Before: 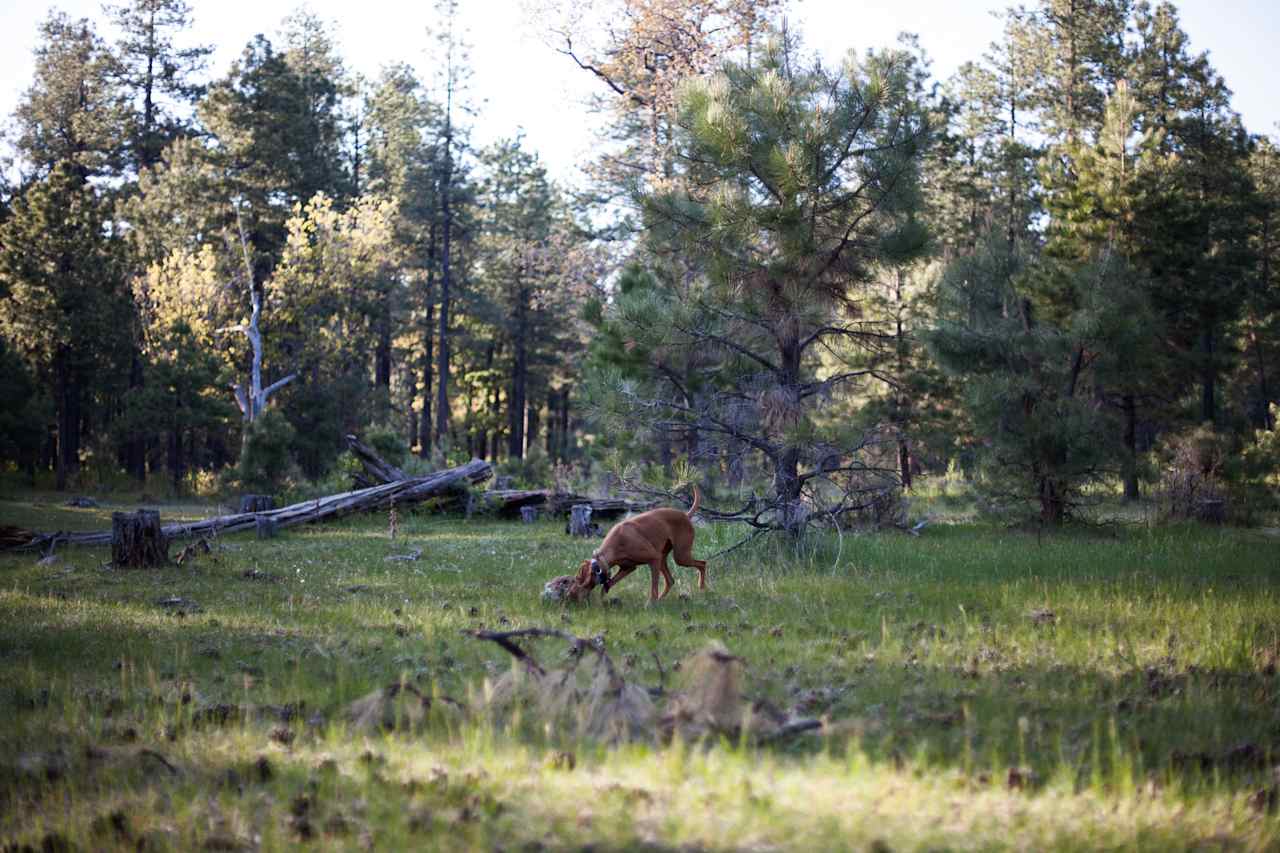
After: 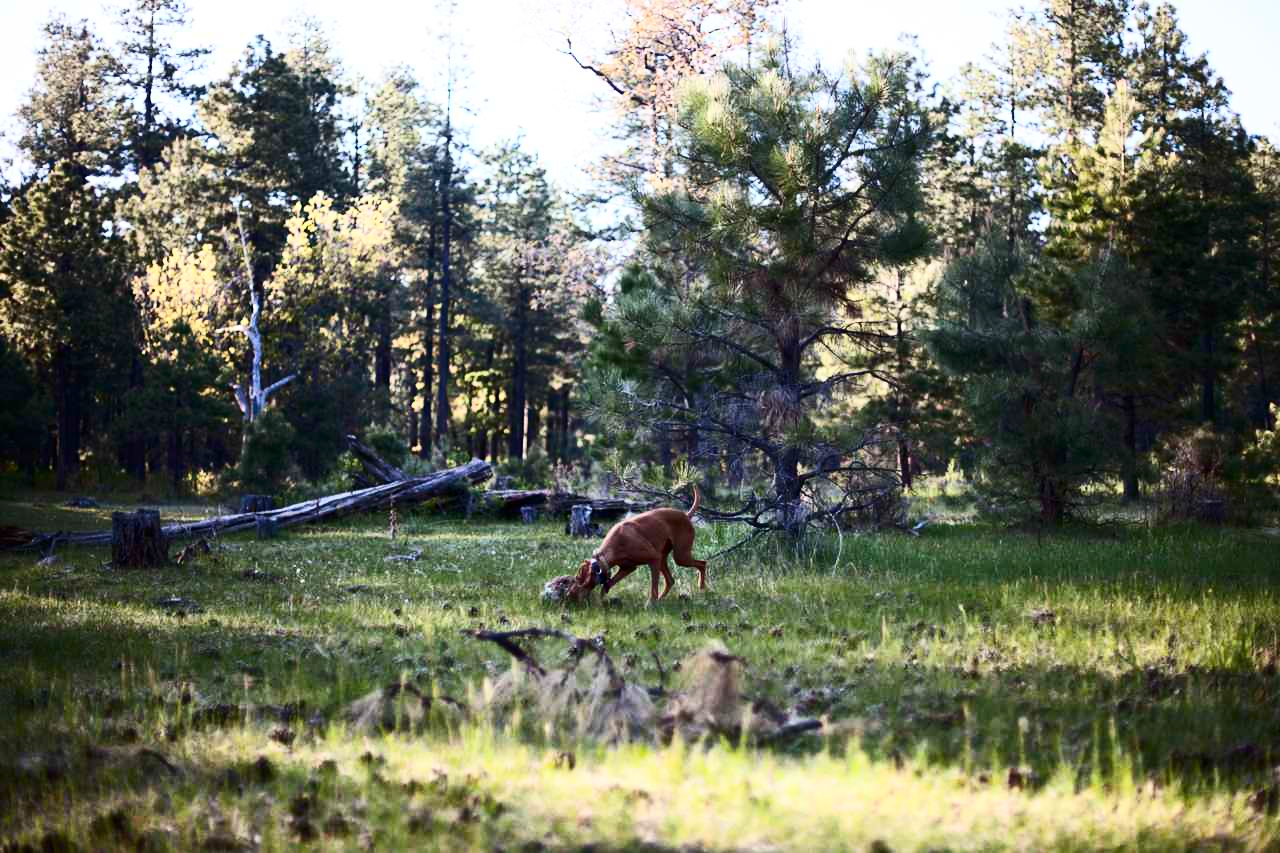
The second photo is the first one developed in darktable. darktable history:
contrast brightness saturation: contrast 0.398, brightness 0.107, saturation 0.211
